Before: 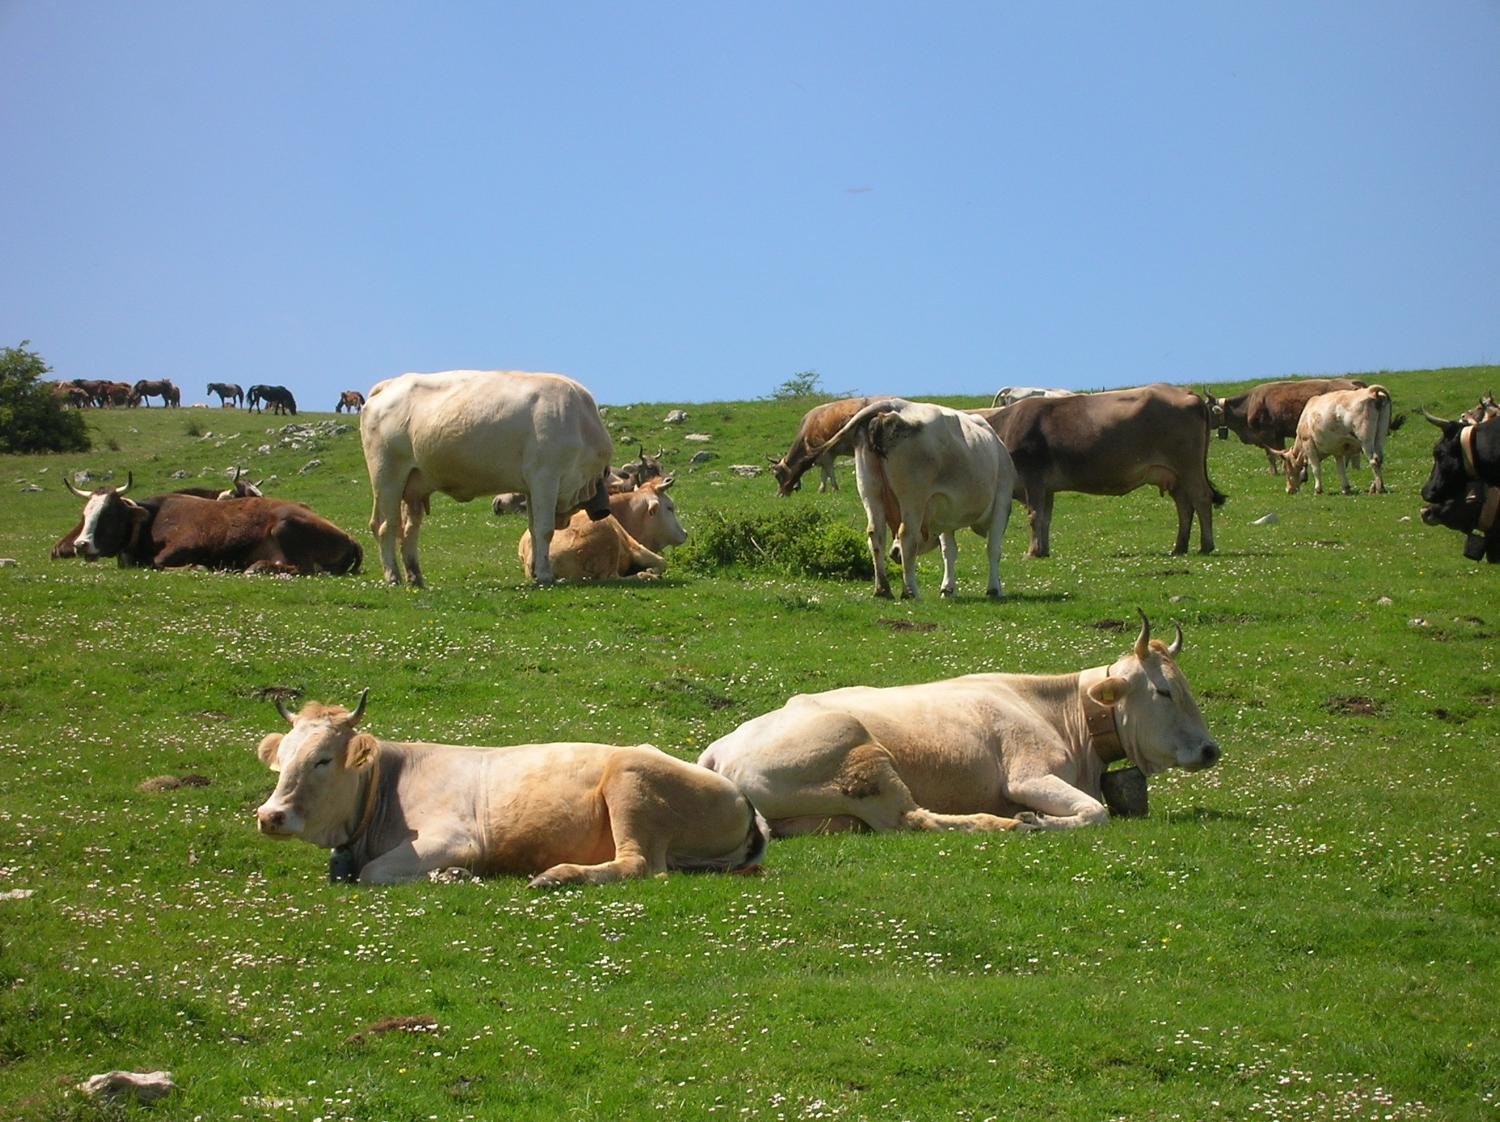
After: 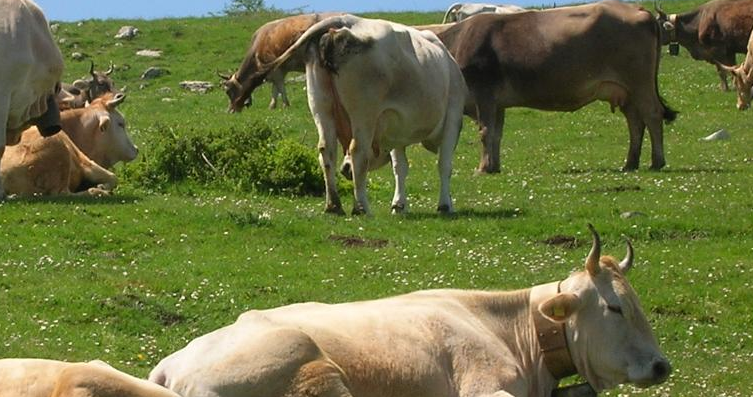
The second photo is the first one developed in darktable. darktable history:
crop: left 36.617%, top 34.278%, right 13.141%, bottom 30.328%
